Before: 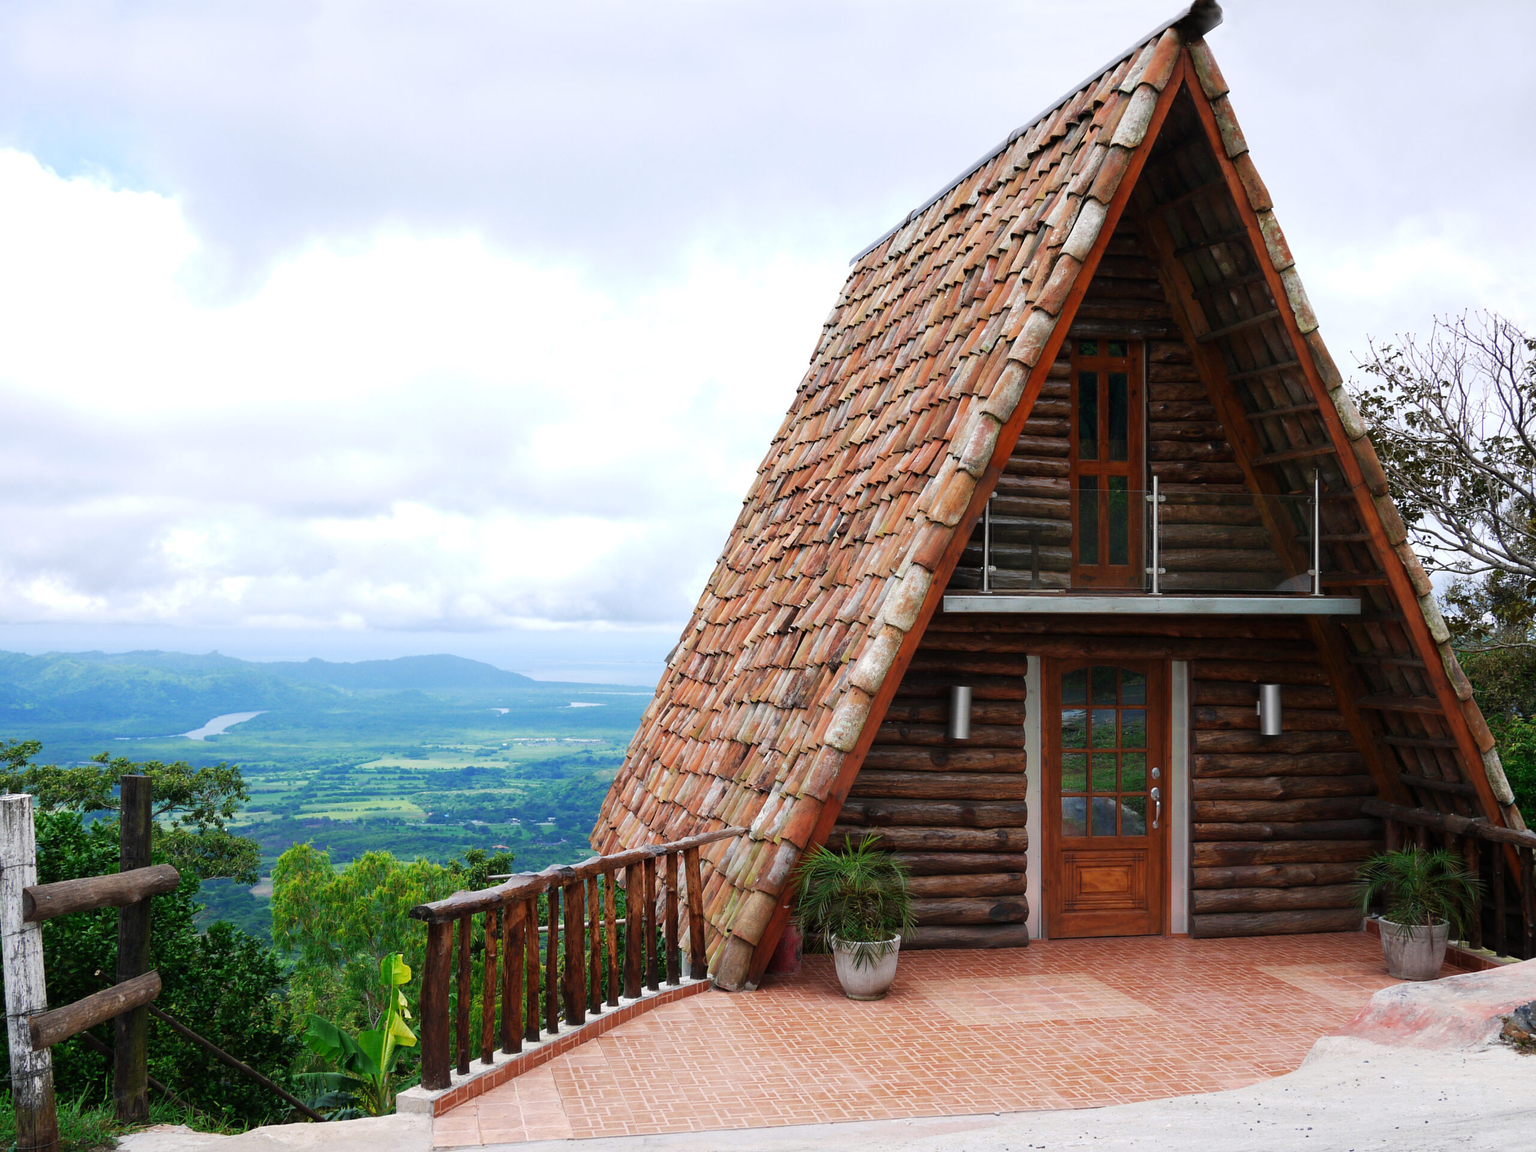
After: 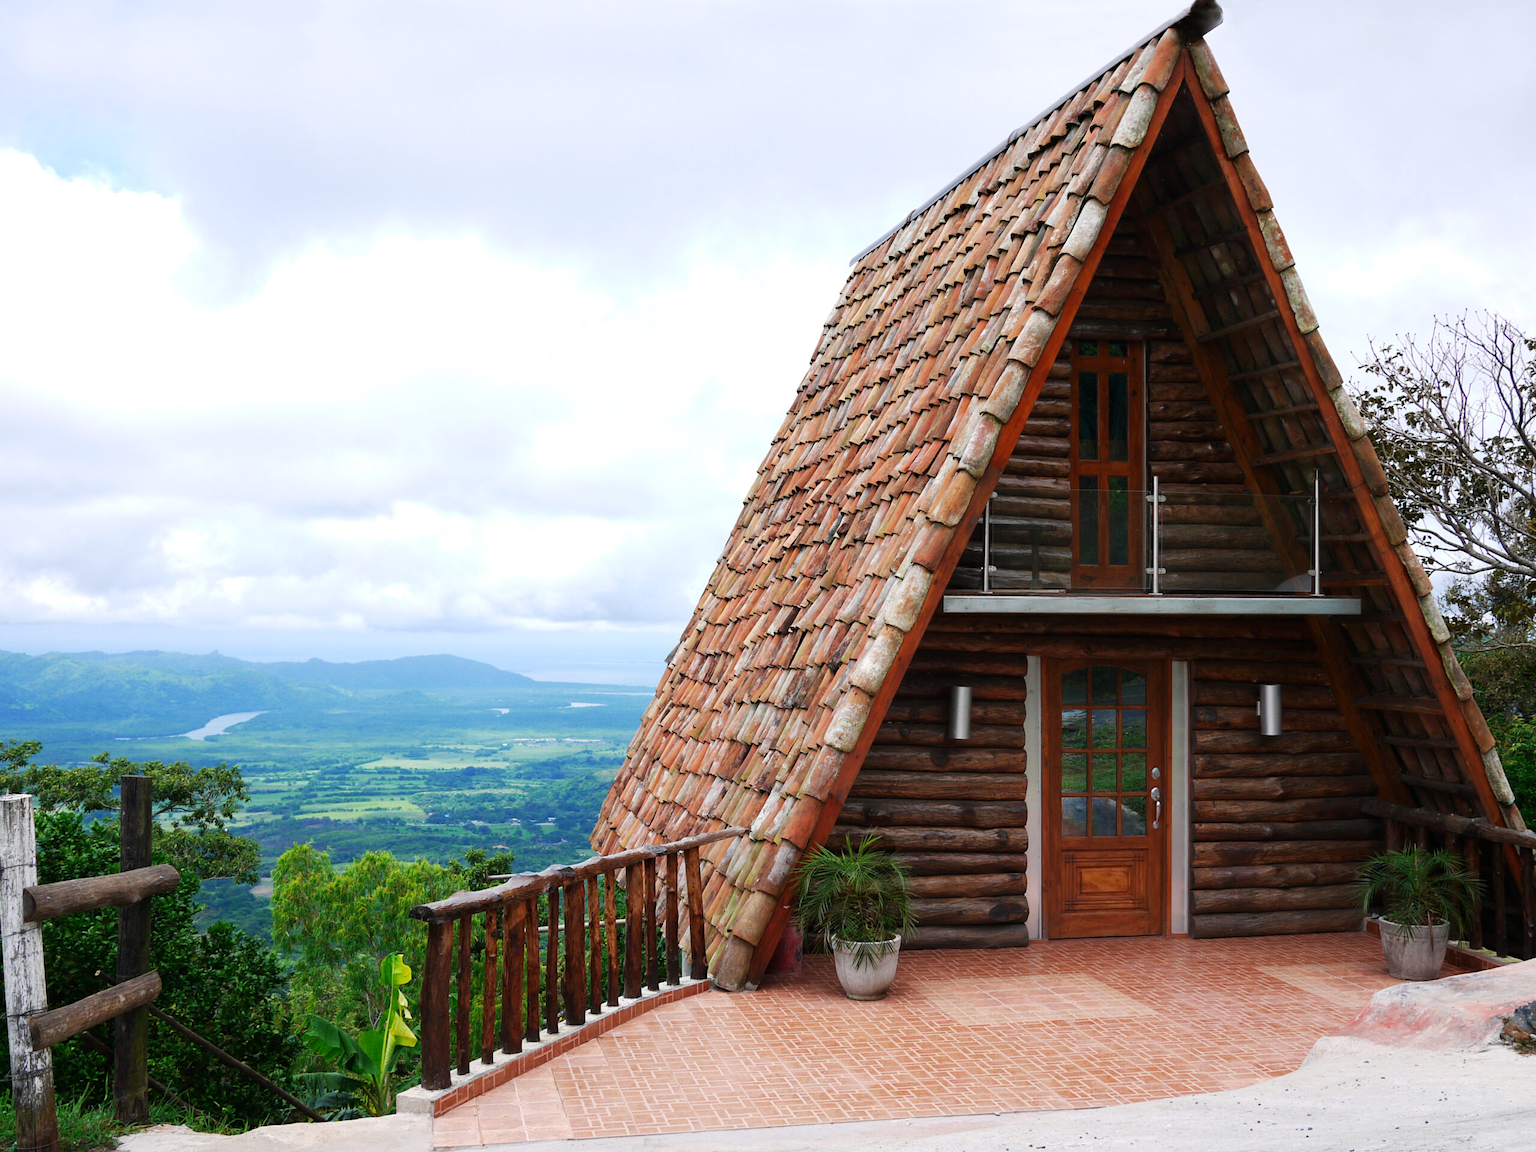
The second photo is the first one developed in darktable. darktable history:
contrast brightness saturation: contrast 0.077, saturation 0.021
